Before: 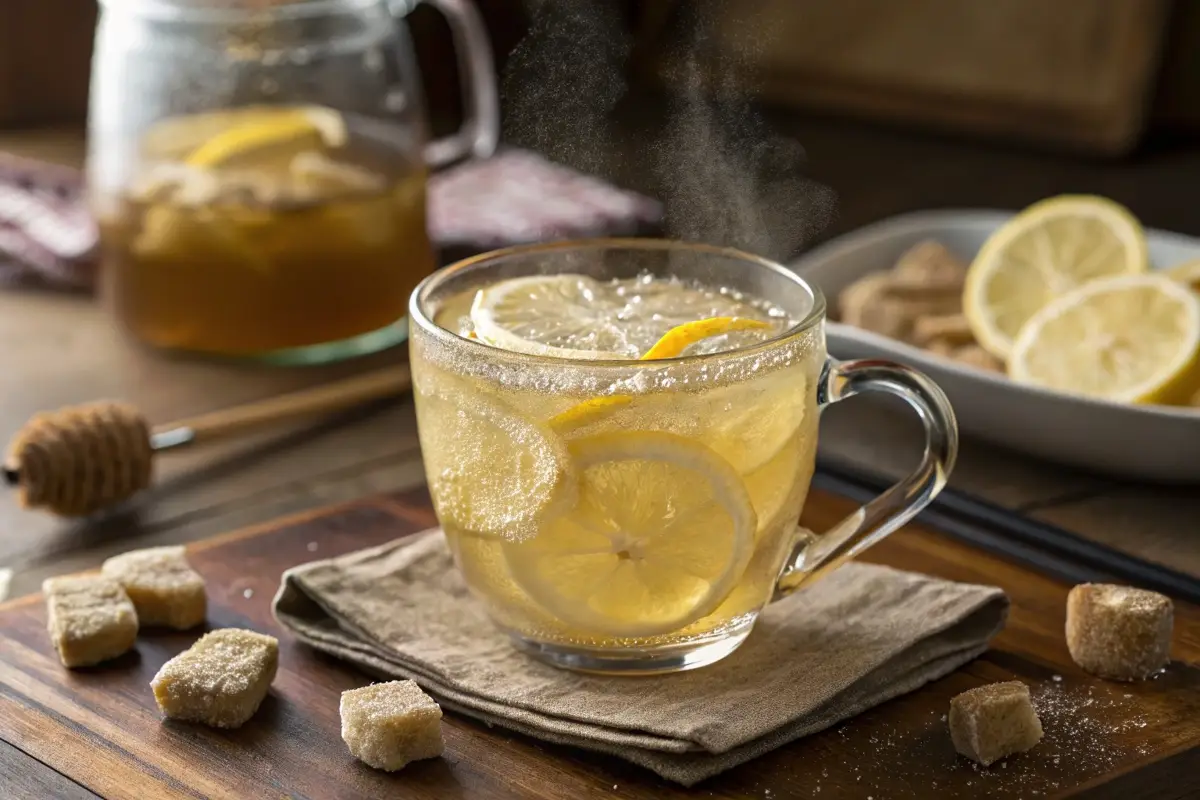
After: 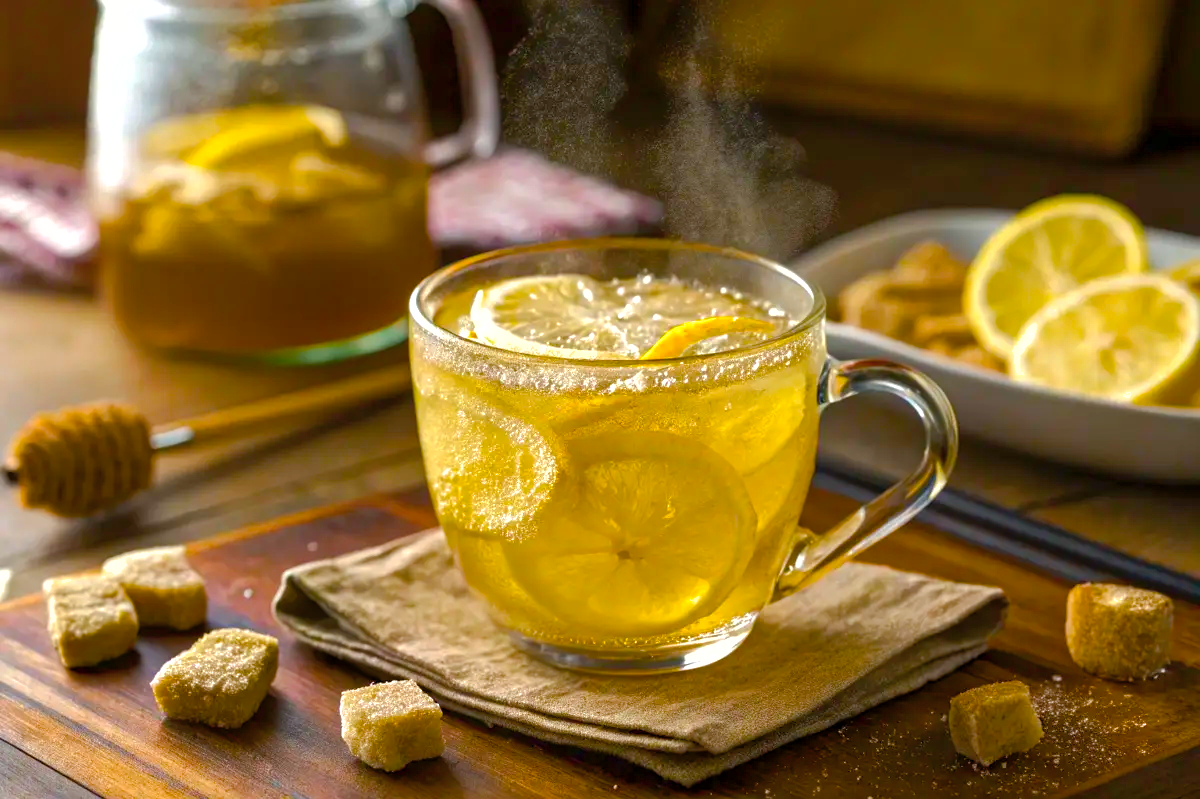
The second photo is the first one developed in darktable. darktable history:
shadows and highlights: on, module defaults
color balance rgb: linear chroma grading › shadows 10%, linear chroma grading › highlights 10%, linear chroma grading › global chroma 15%, linear chroma grading › mid-tones 15%, perceptual saturation grading › global saturation 40%, perceptual saturation grading › highlights -25%, perceptual saturation grading › mid-tones 35%, perceptual saturation grading › shadows 35%, perceptual brilliance grading › global brilliance 11.29%, global vibrance 11.29%
contrast brightness saturation: saturation -0.05
crop: bottom 0.071%
